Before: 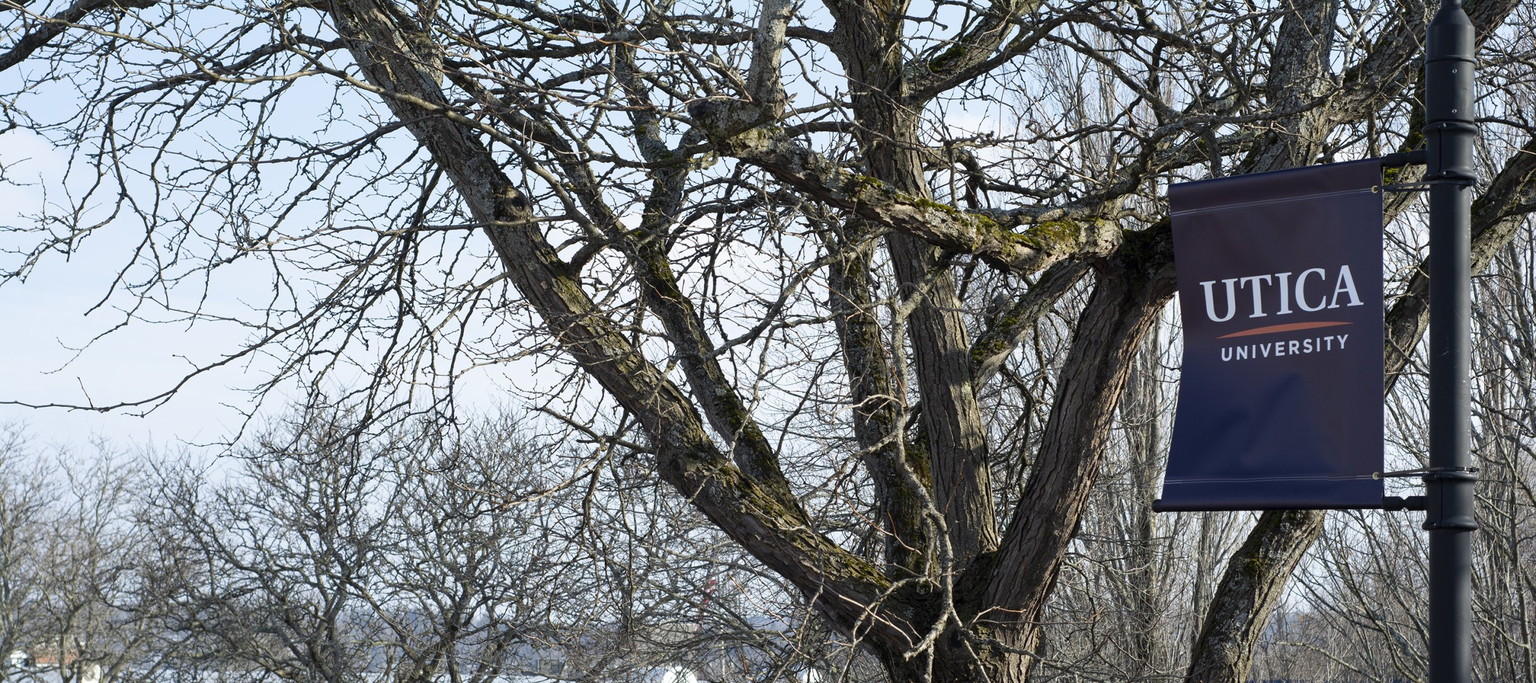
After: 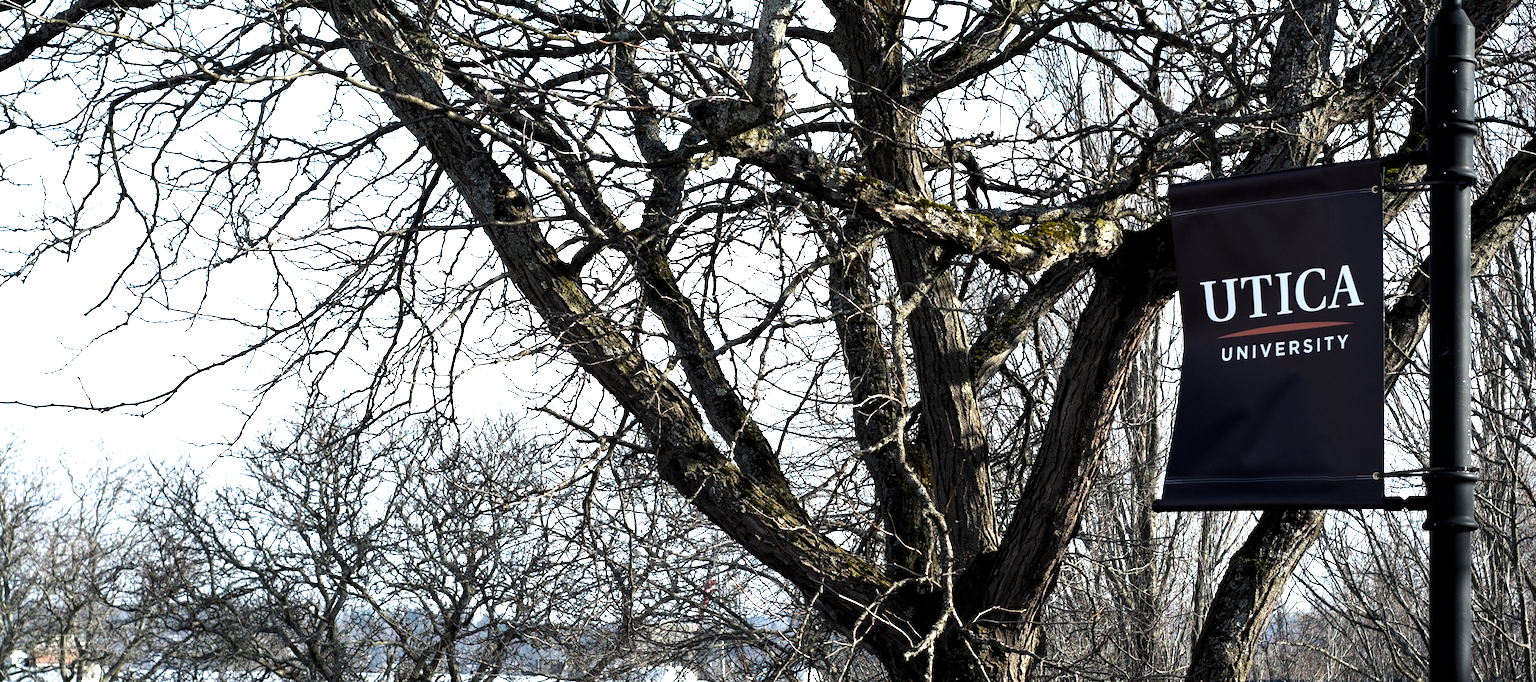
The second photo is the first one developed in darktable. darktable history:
levels: levels [0.044, 0.475, 0.791]
